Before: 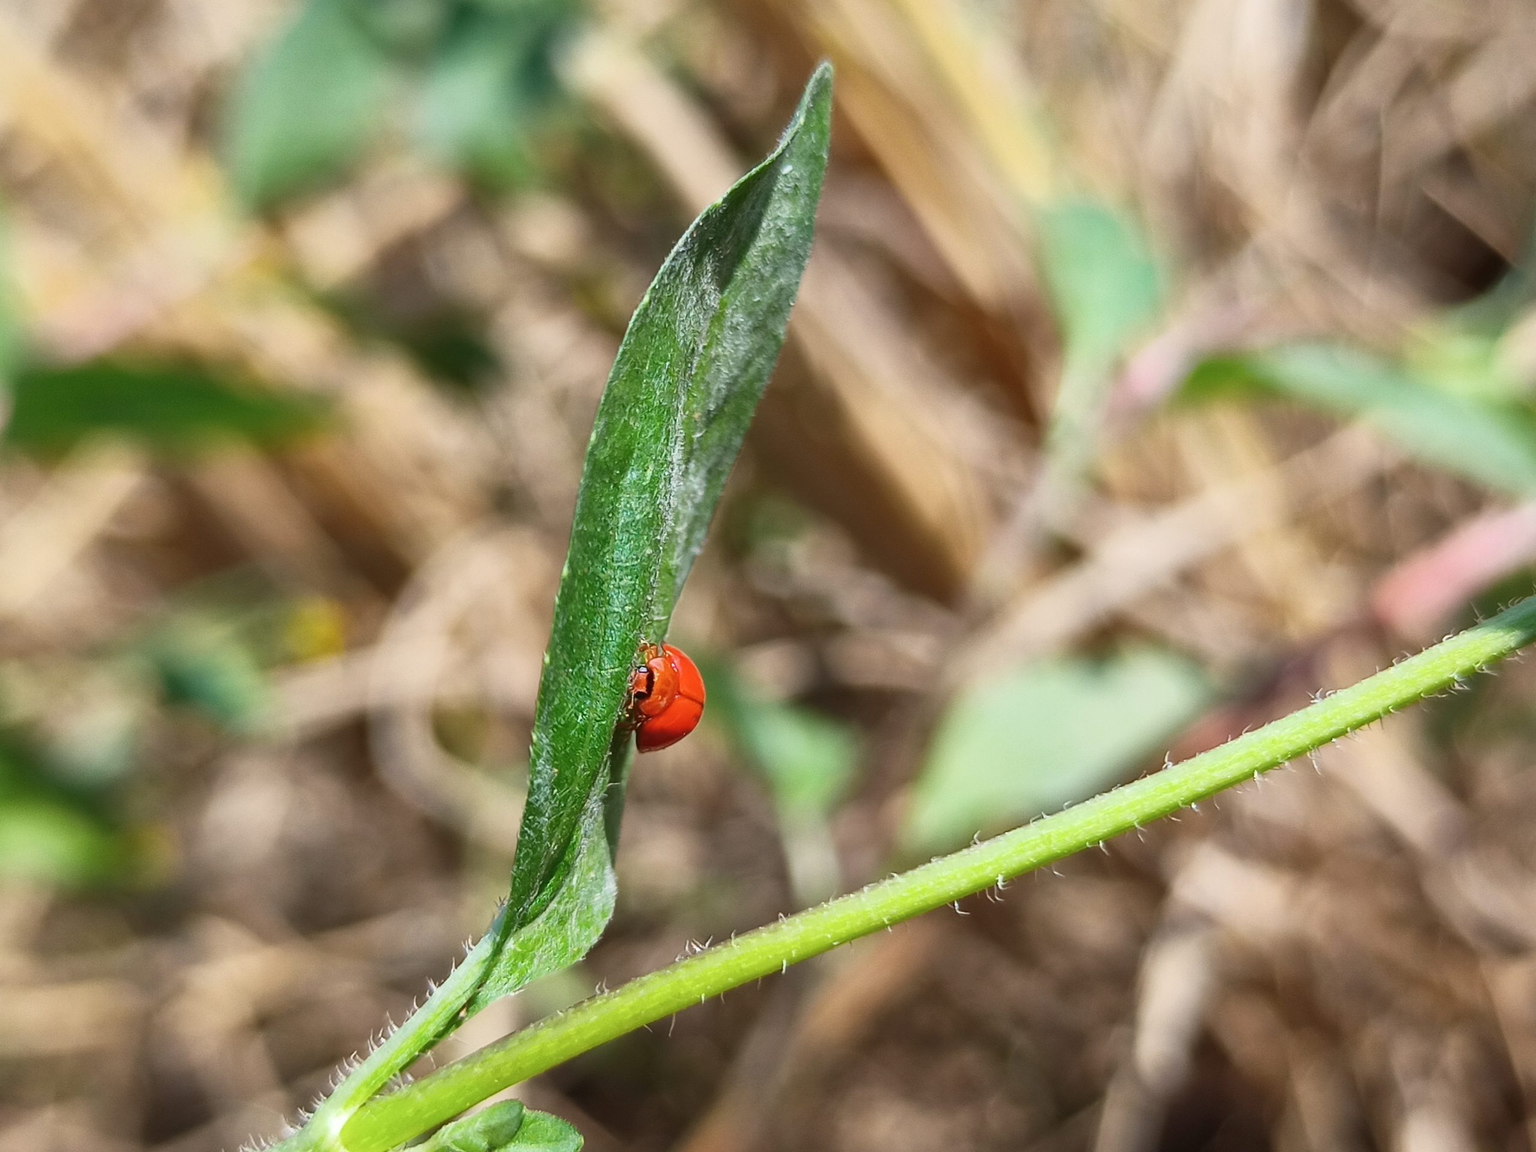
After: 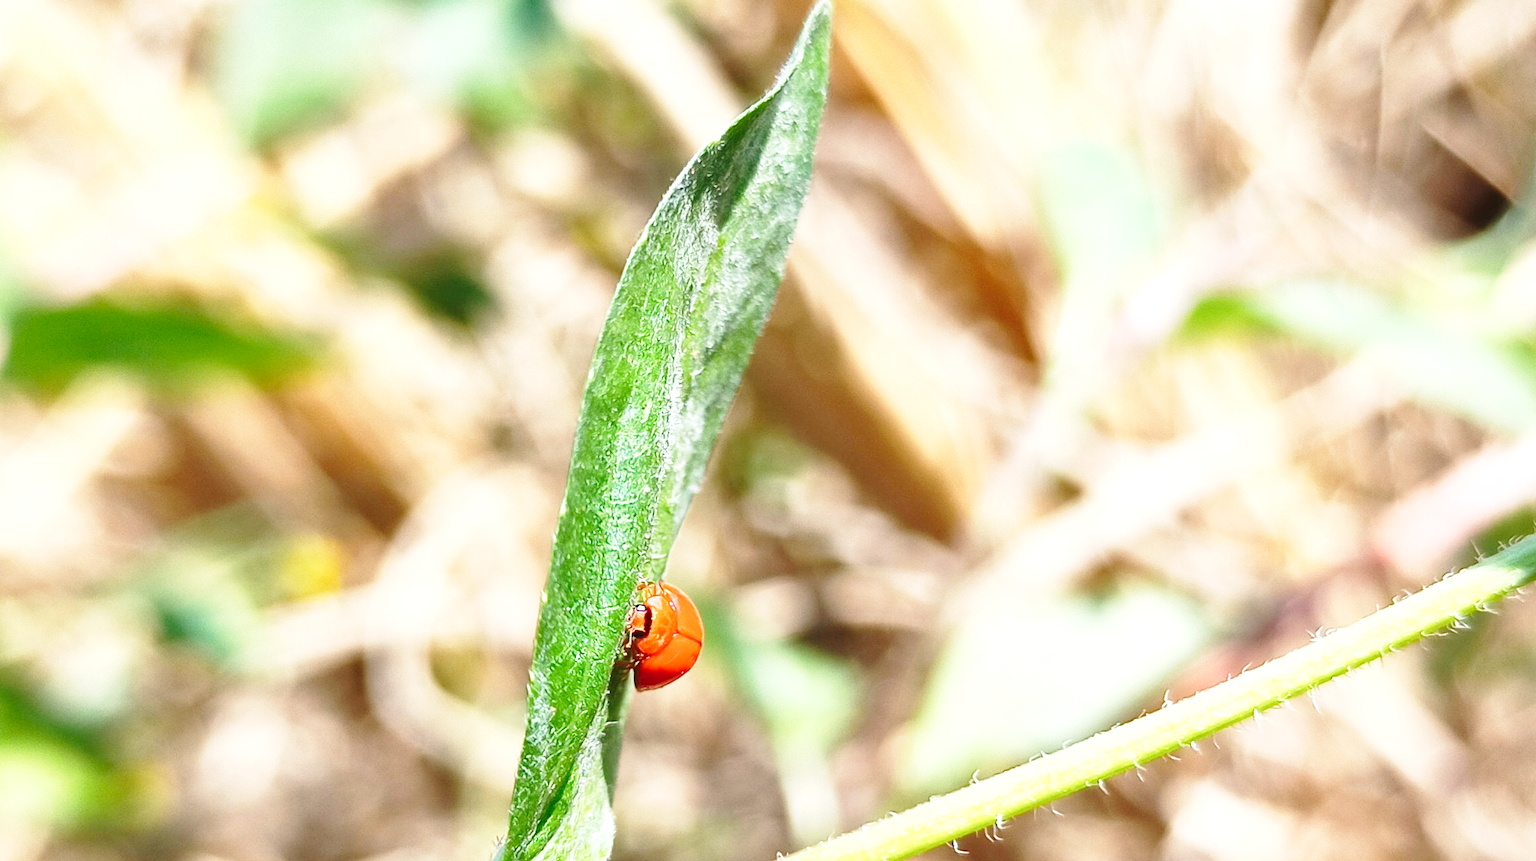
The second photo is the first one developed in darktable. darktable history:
exposure: exposure 0.77 EV, compensate highlight preservation false
crop: left 0.308%, top 5.549%, bottom 19.917%
base curve: curves: ch0 [(0, 0) (0.028, 0.03) (0.121, 0.232) (0.46, 0.748) (0.859, 0.968) (1, 1)], preserve colors none
